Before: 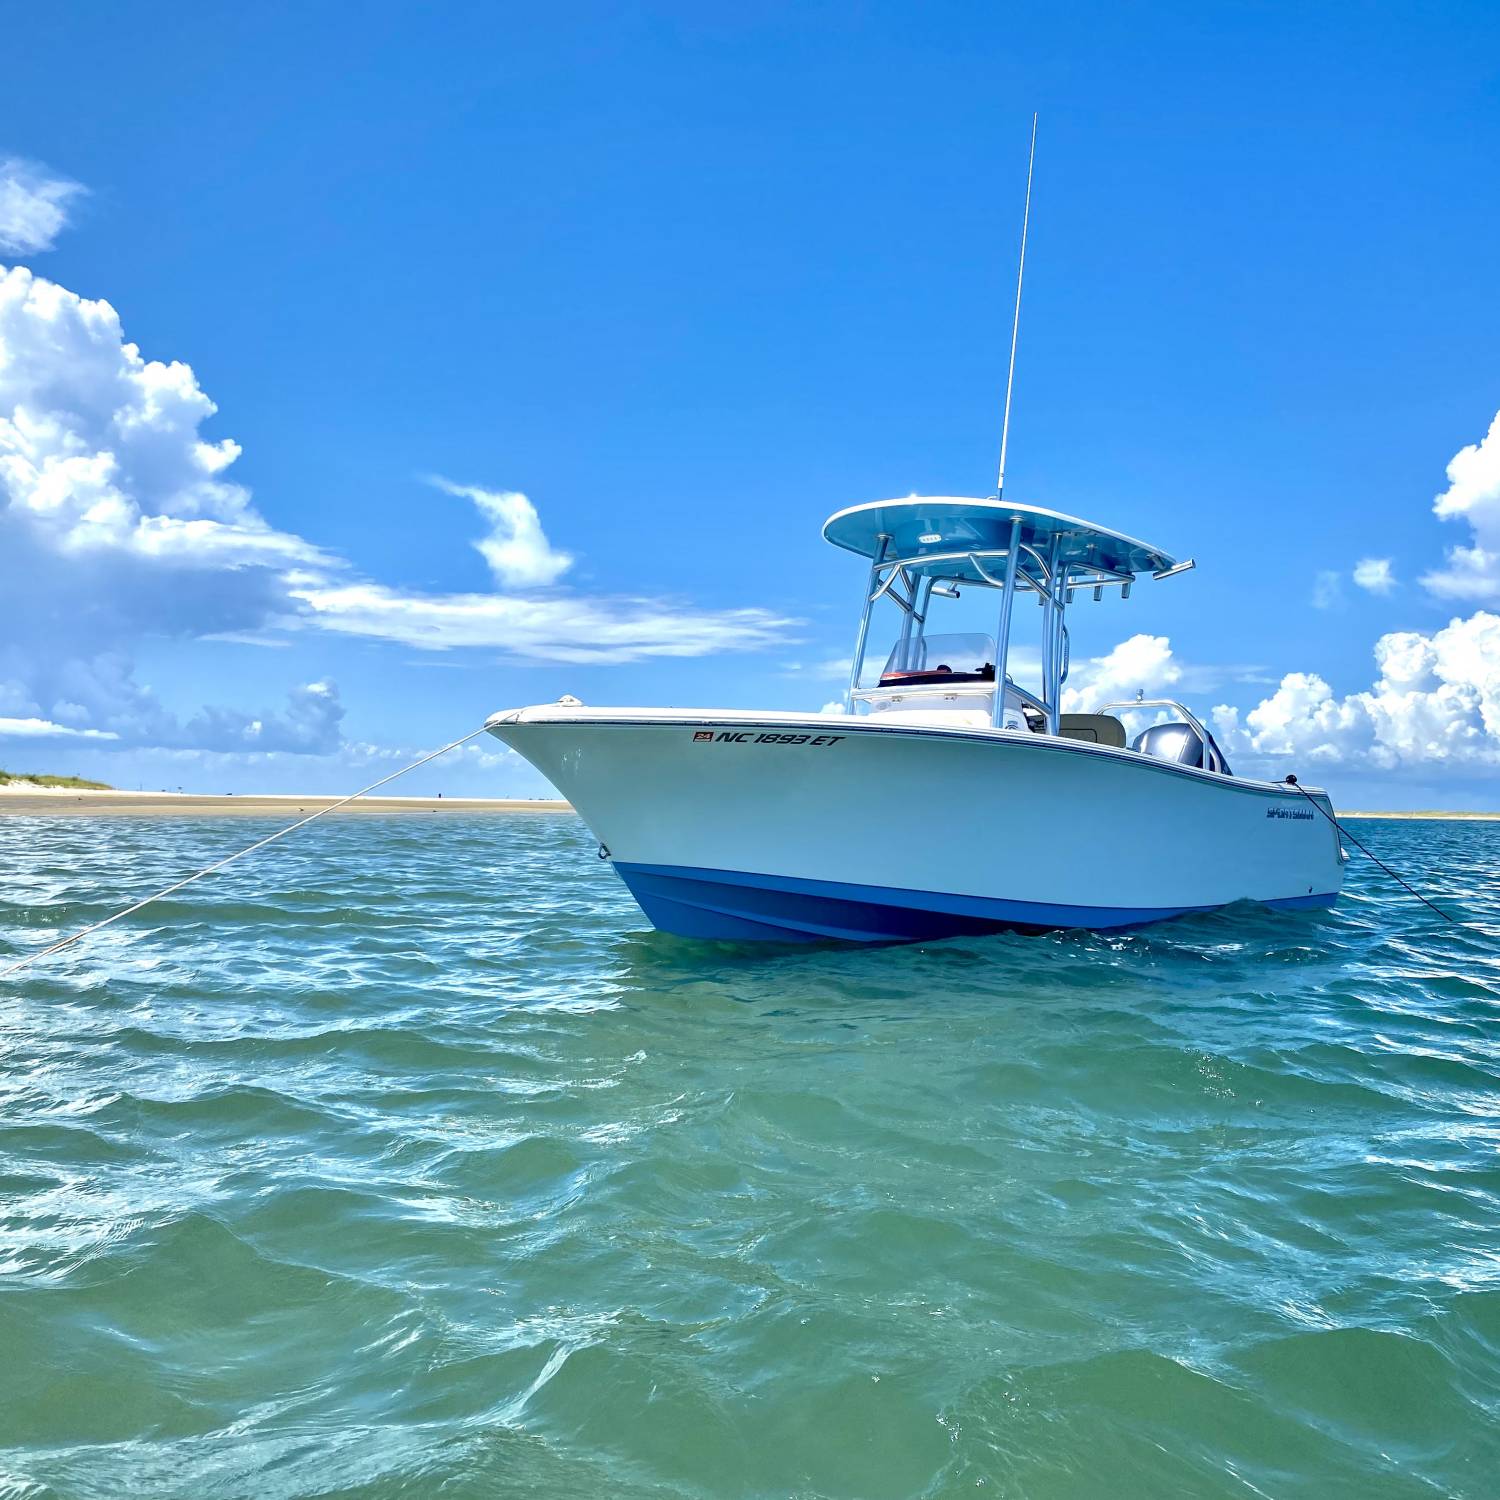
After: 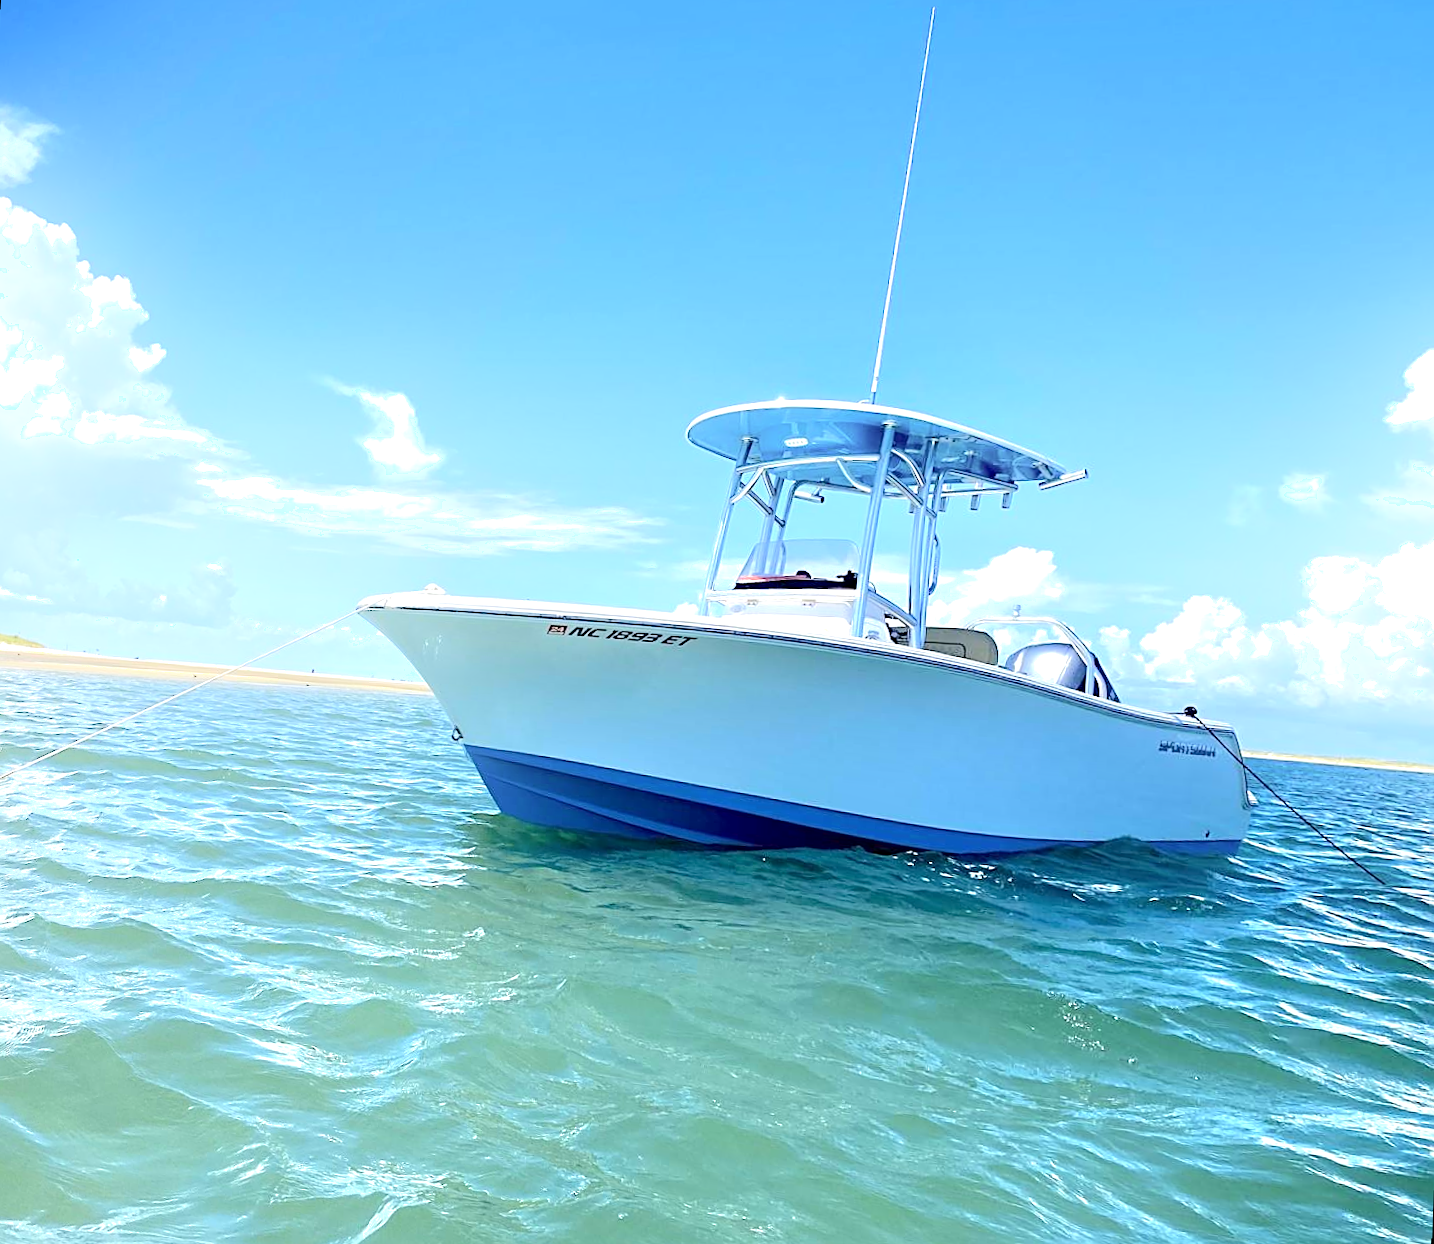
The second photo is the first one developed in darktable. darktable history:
shadows and highlights: highlights 70.7, soften with gaussian
exposure: black level correction 0.001, exposure 0.5 EV, compensate exposure bias true, compensate highlight preservation false
crop and rotate: angle -1.69°
rotate and perspective: rotation 1.69°, lens shift (vertical) -0.023, lens shift (horizontal) -0.291, crop left 0.025, crop right 0.988, crop top 0.092, crop bottom 0.842
sharpen: on, module defaults
